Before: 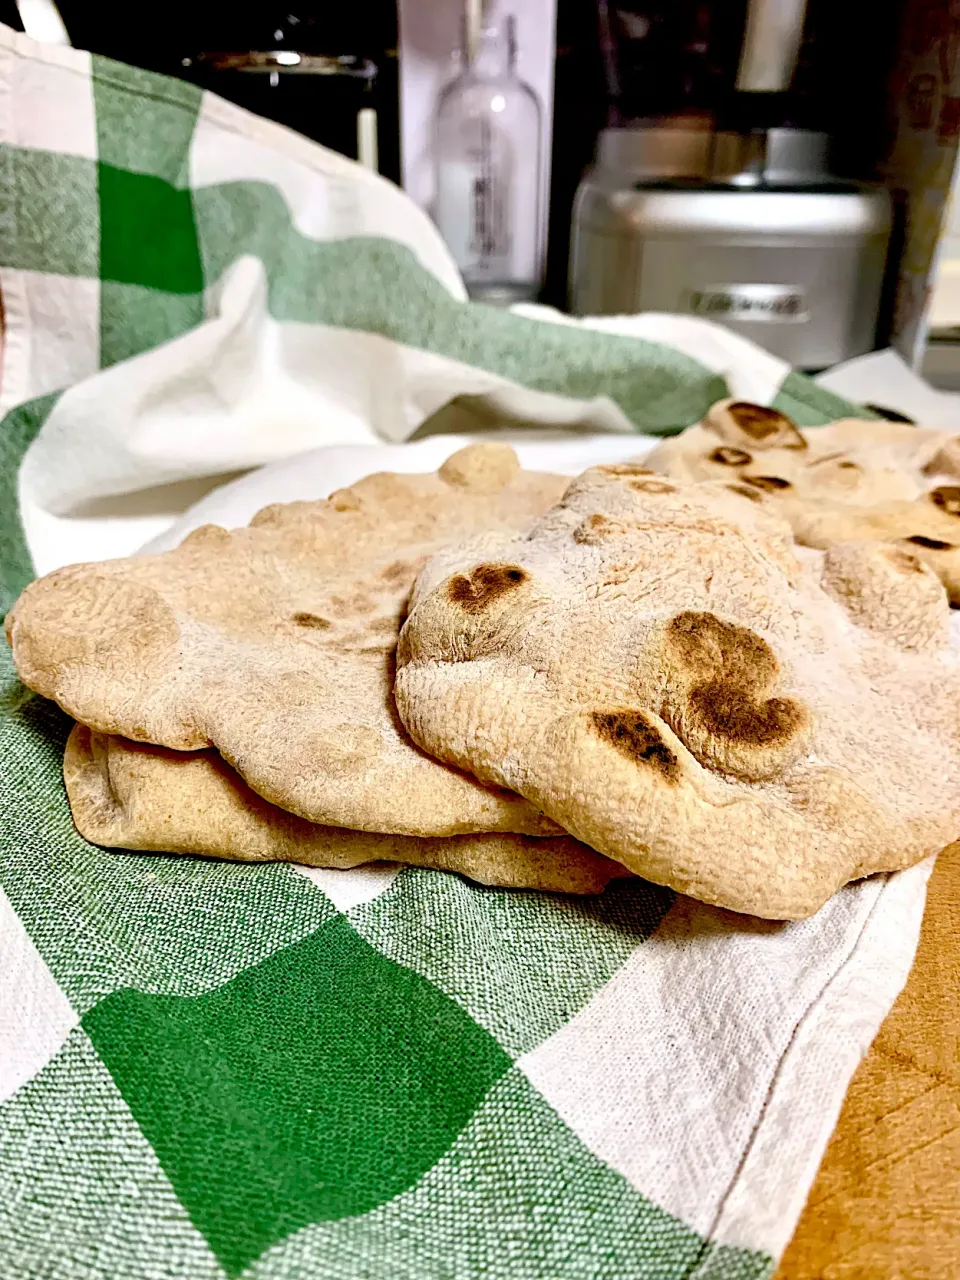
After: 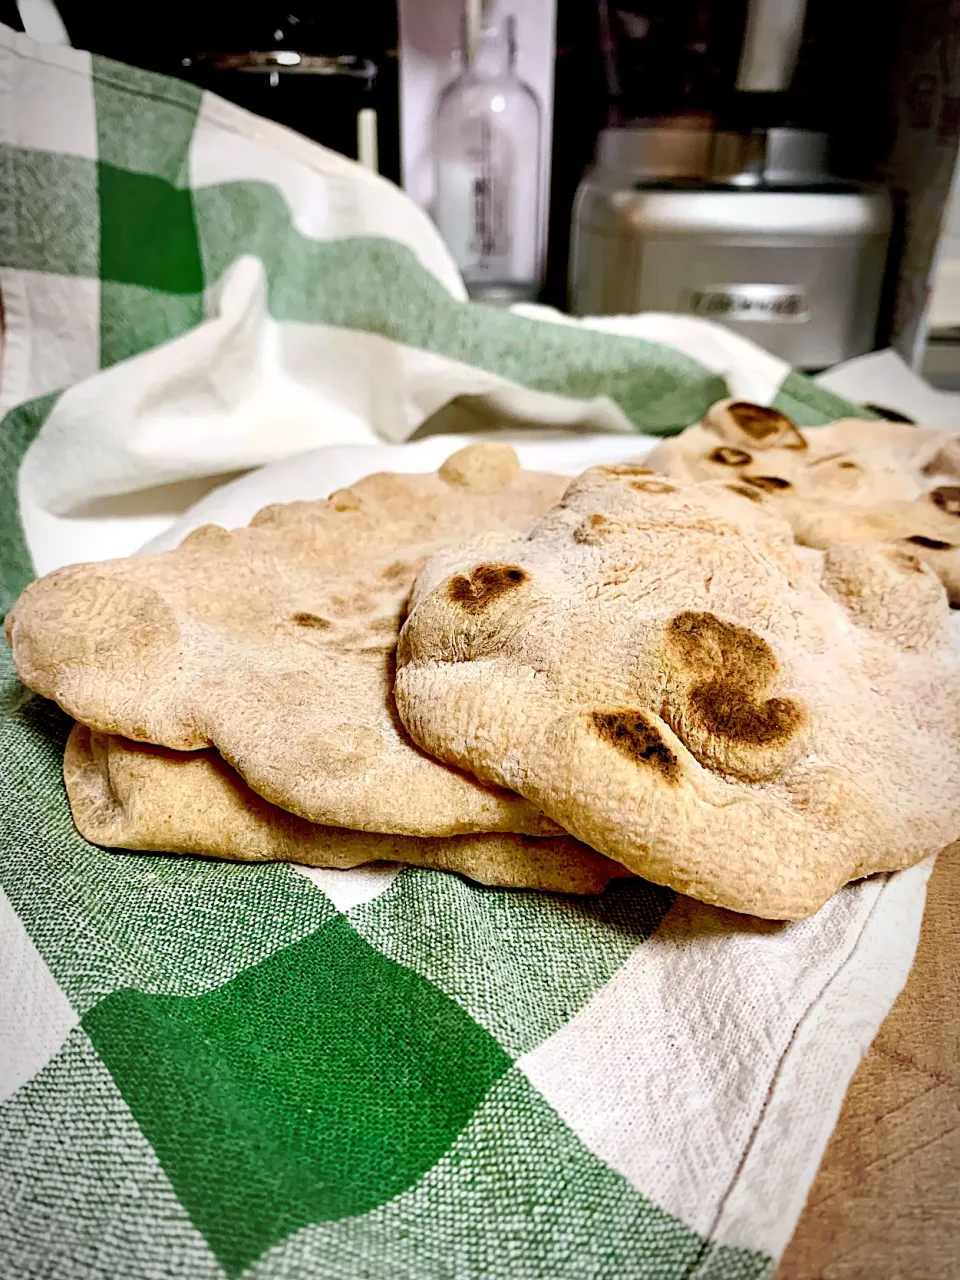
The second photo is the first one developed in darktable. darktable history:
vignetting: automatic ratio true
tone curve: curves: ch0 [(0, 0) (0.003, 0.003) (0.011, 0.011) (0.025, 0.024) (0.044, 0.043) (0.069, 0.067) (0.1, 0.096) (0.136, 0.131) (0.177, 0.171) (0.224, 0.217) (0.277, 0.268) (0.335, 0.324) (0.399, 0.386) (0.468, 0.453) (0.543, 0.547) (0.623, 0.626) (0.709, 0.712) (0.801, 0.802) (0.898, 0.898) (1, 1)], preserve colors none
